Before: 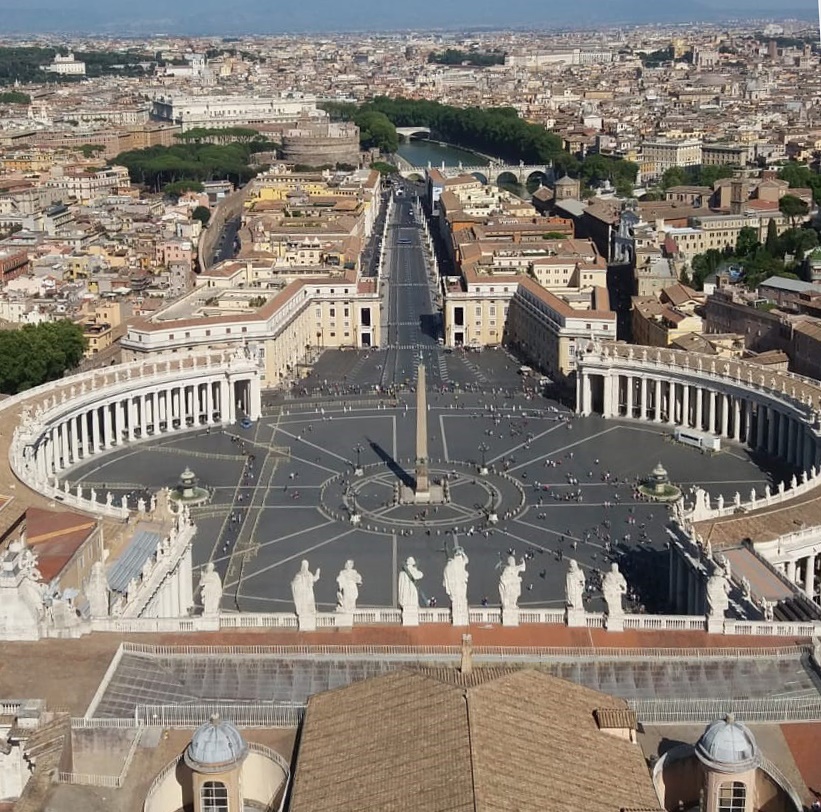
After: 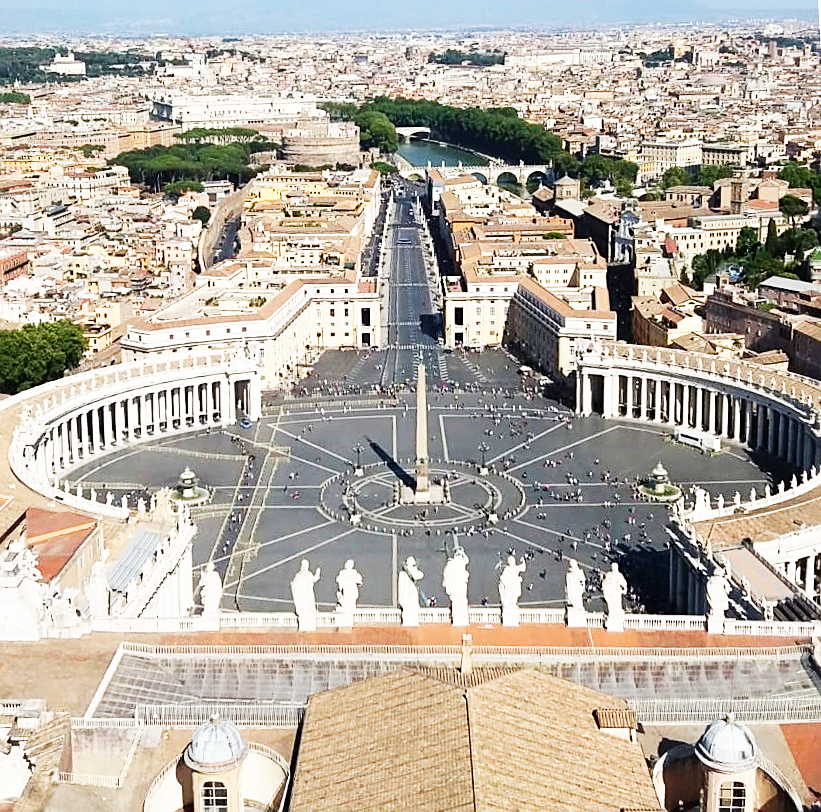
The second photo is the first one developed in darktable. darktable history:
sharpen: on, module defaults
color balance: mode lift, gamma, gain (sRGB)
base curve: curves: ch0 [(0, 0) (0.007, 0.004) (0.027, 0.03) (0.046, 0.07) (0.207, 0.54) (0.442, 0.872) (0.673, 0.972) (1, 1)], preserve colors none
